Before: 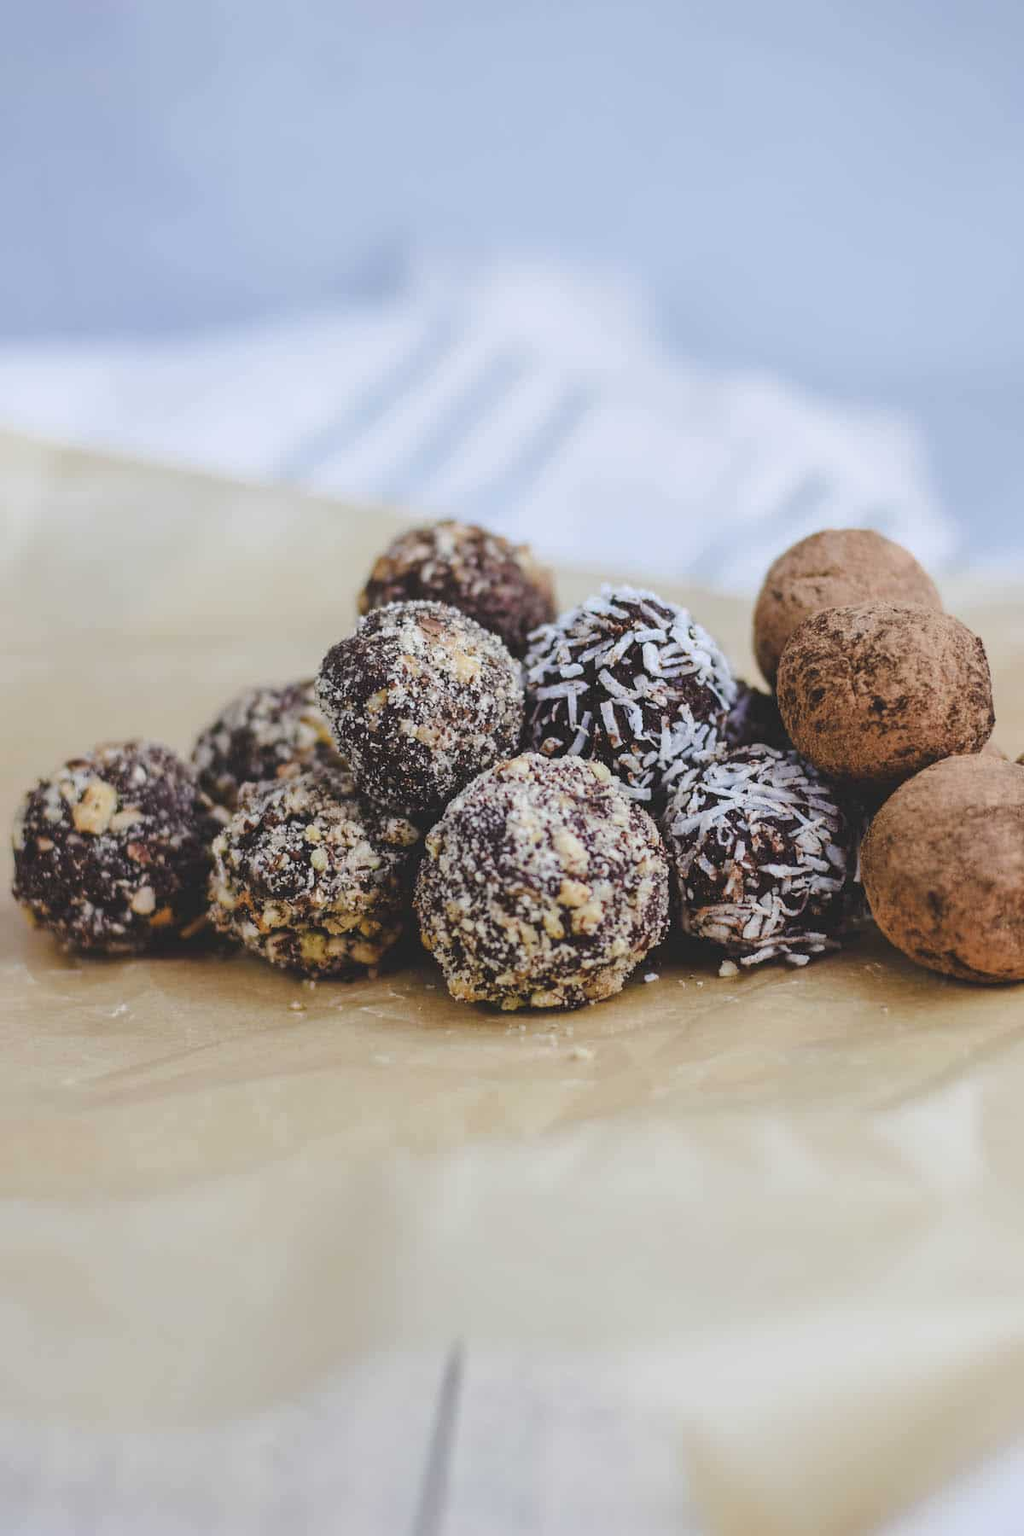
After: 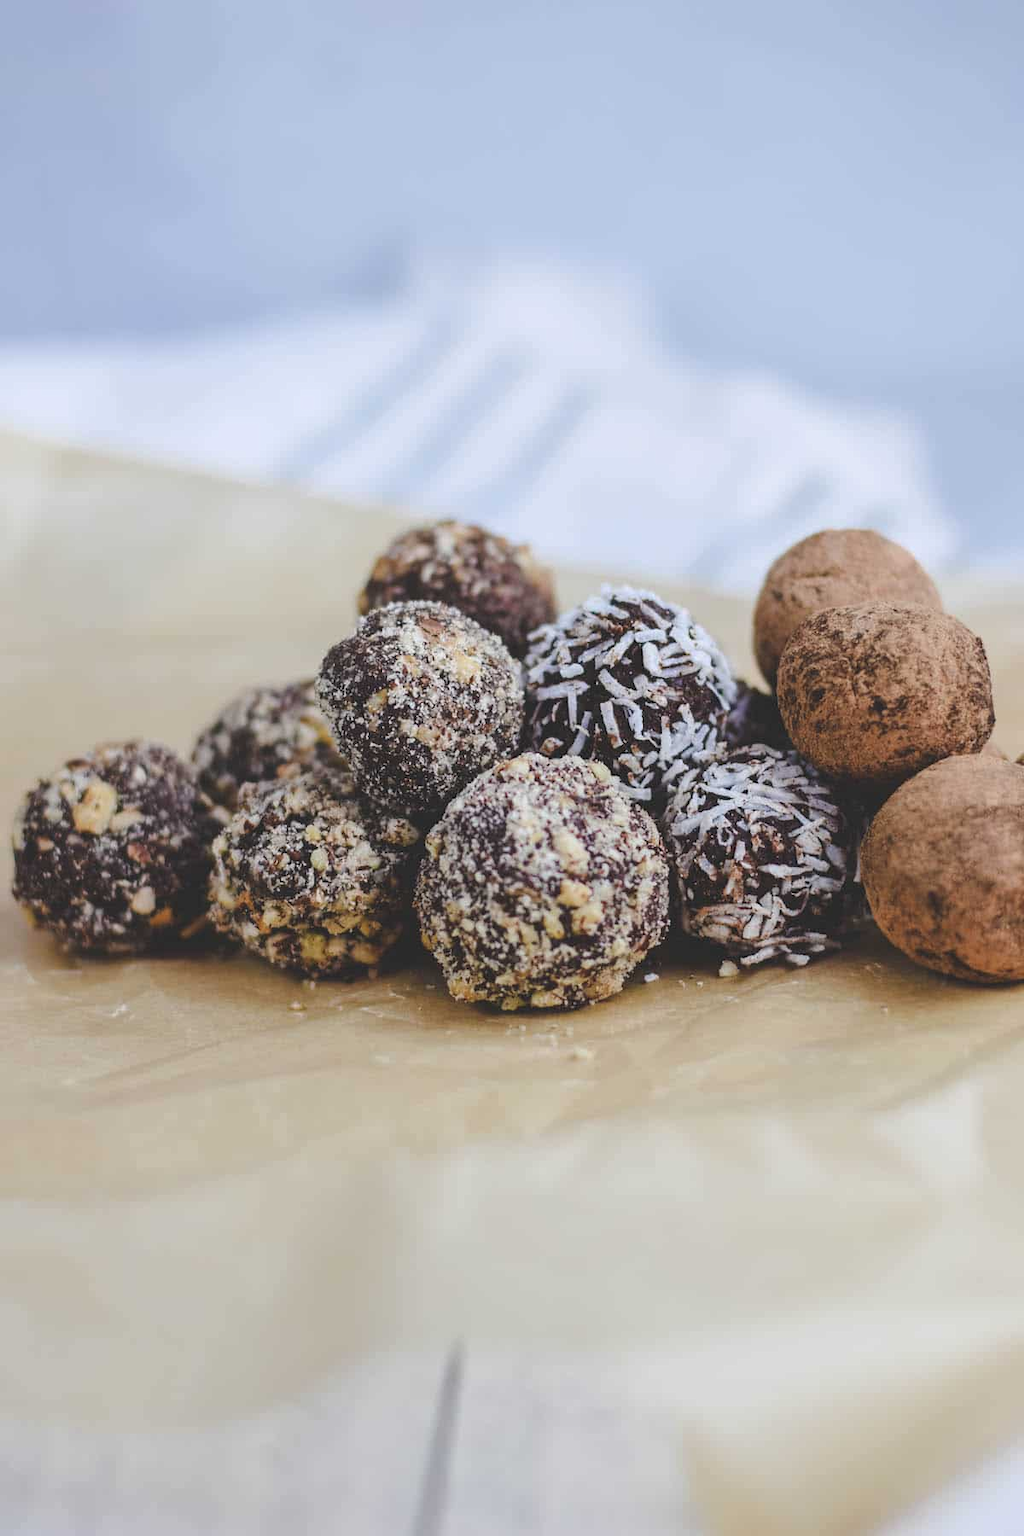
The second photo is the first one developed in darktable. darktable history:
exposure: black level correction -0.004, exposure 0.048 EV, compensate highlight preservation false
